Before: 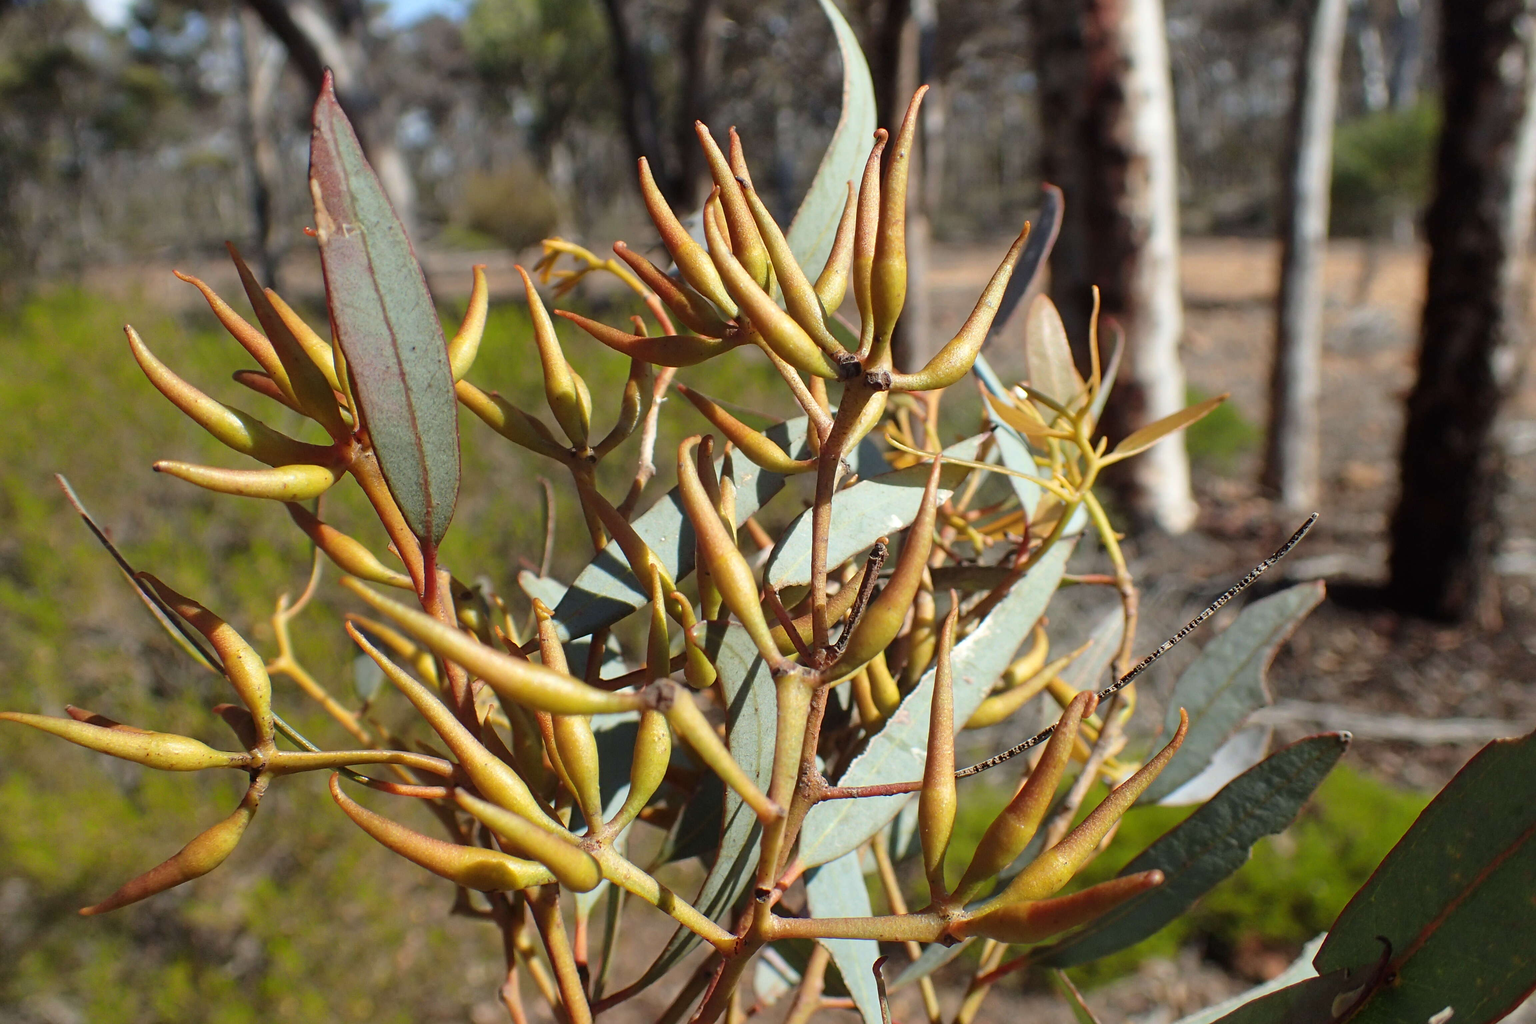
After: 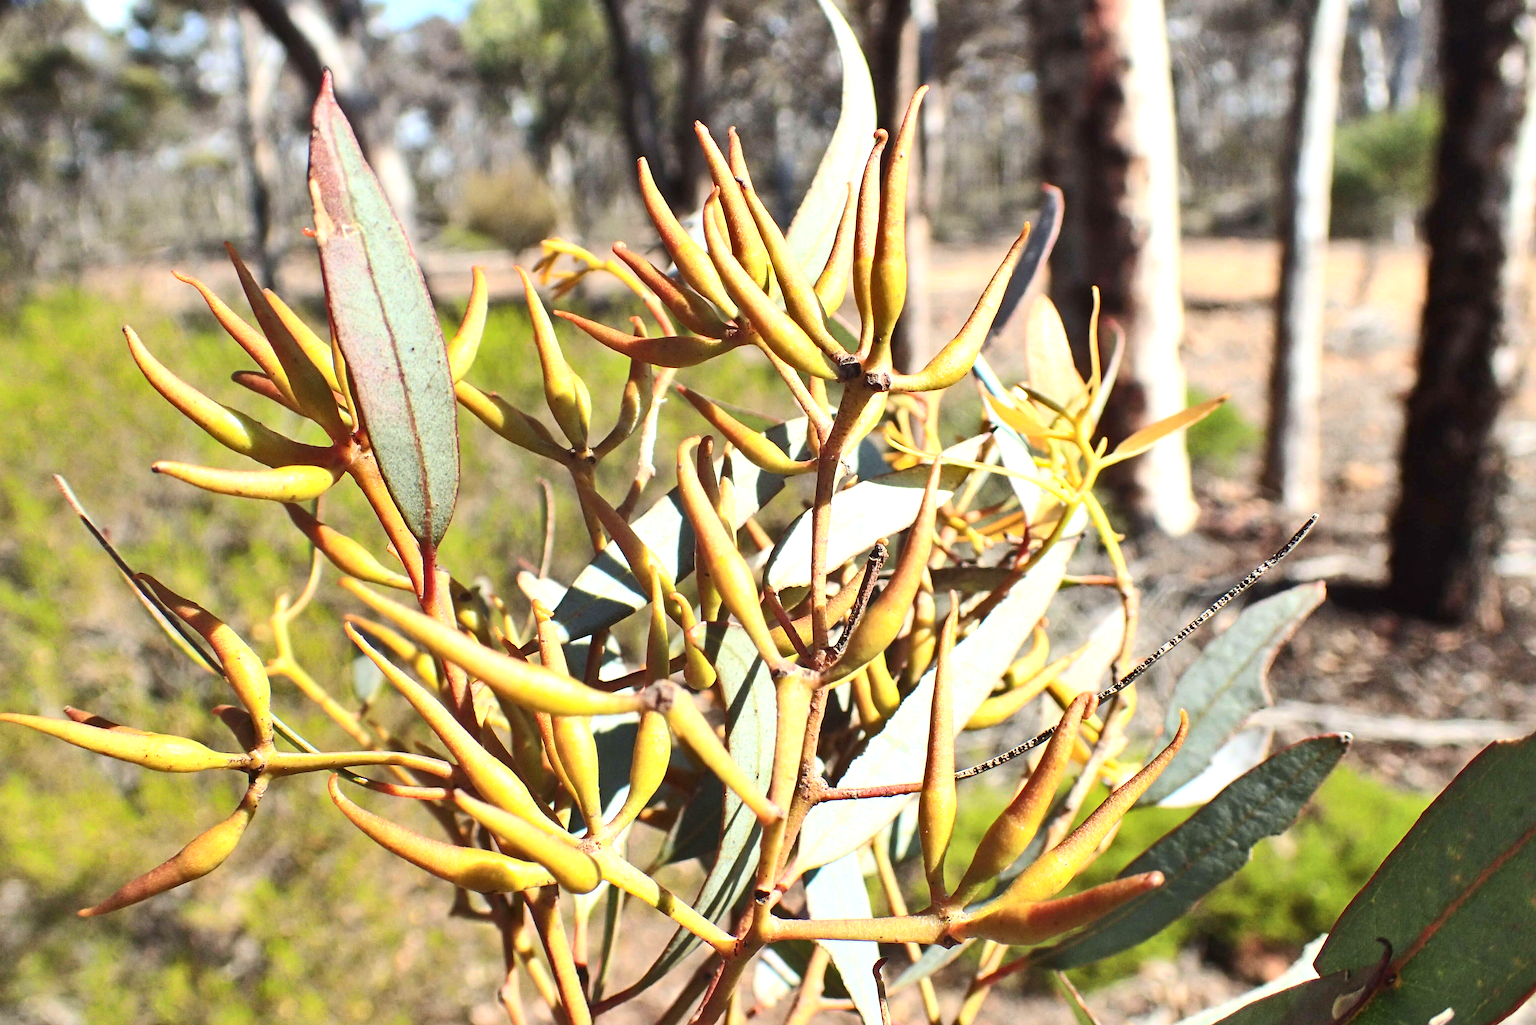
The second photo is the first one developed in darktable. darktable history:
exposure: black level correction 0, exposure 1.1 EV, compensate highlight preservation false
crop and rotate: left 0.123%, bottom 0.005%
shadows and highlights: shadows 48.97, highlights -40.53, soften with gaussian
contrast brightness saturation: contrast 0.245, brightness 0.093
